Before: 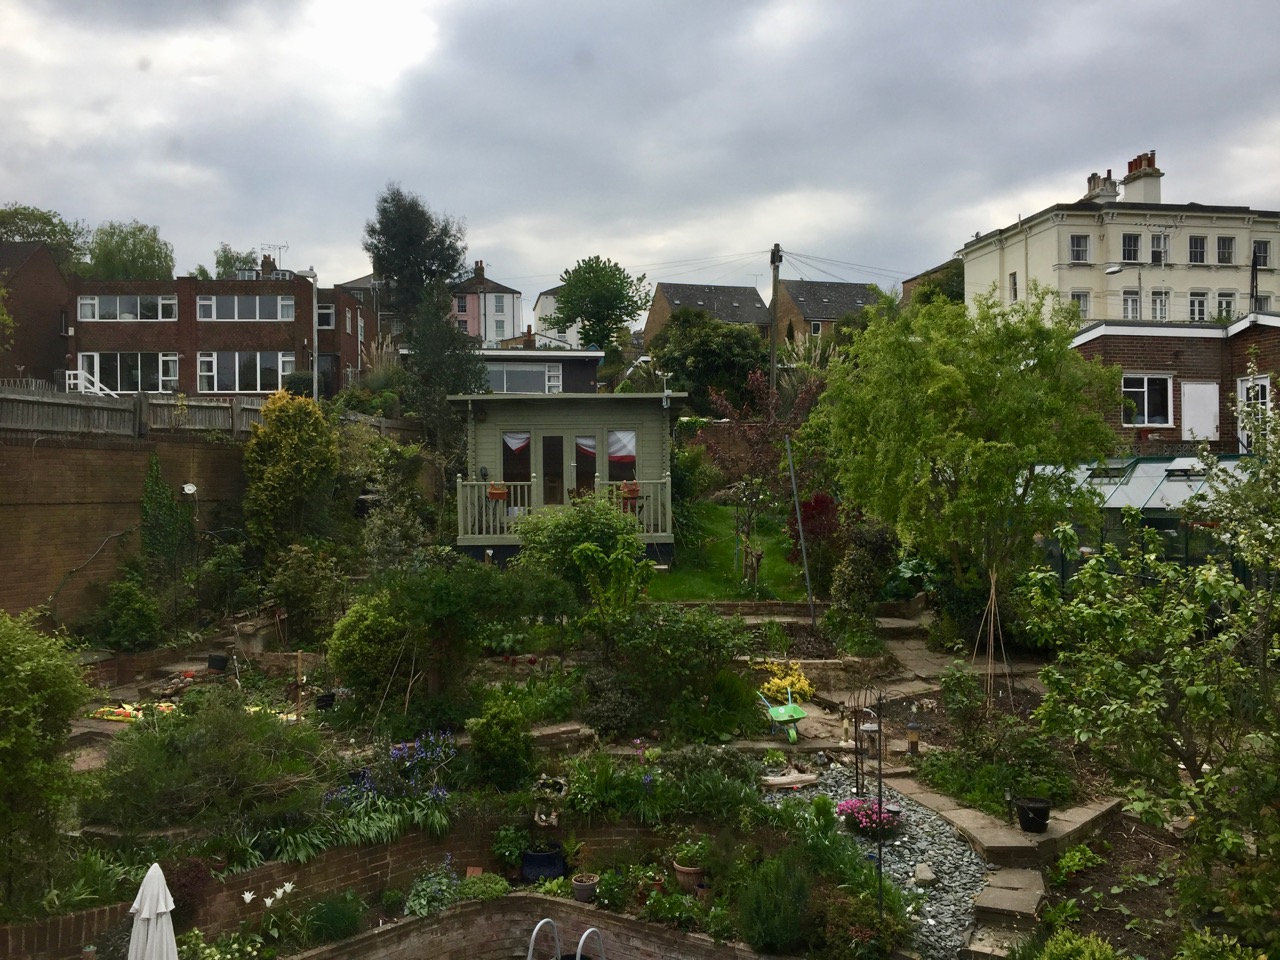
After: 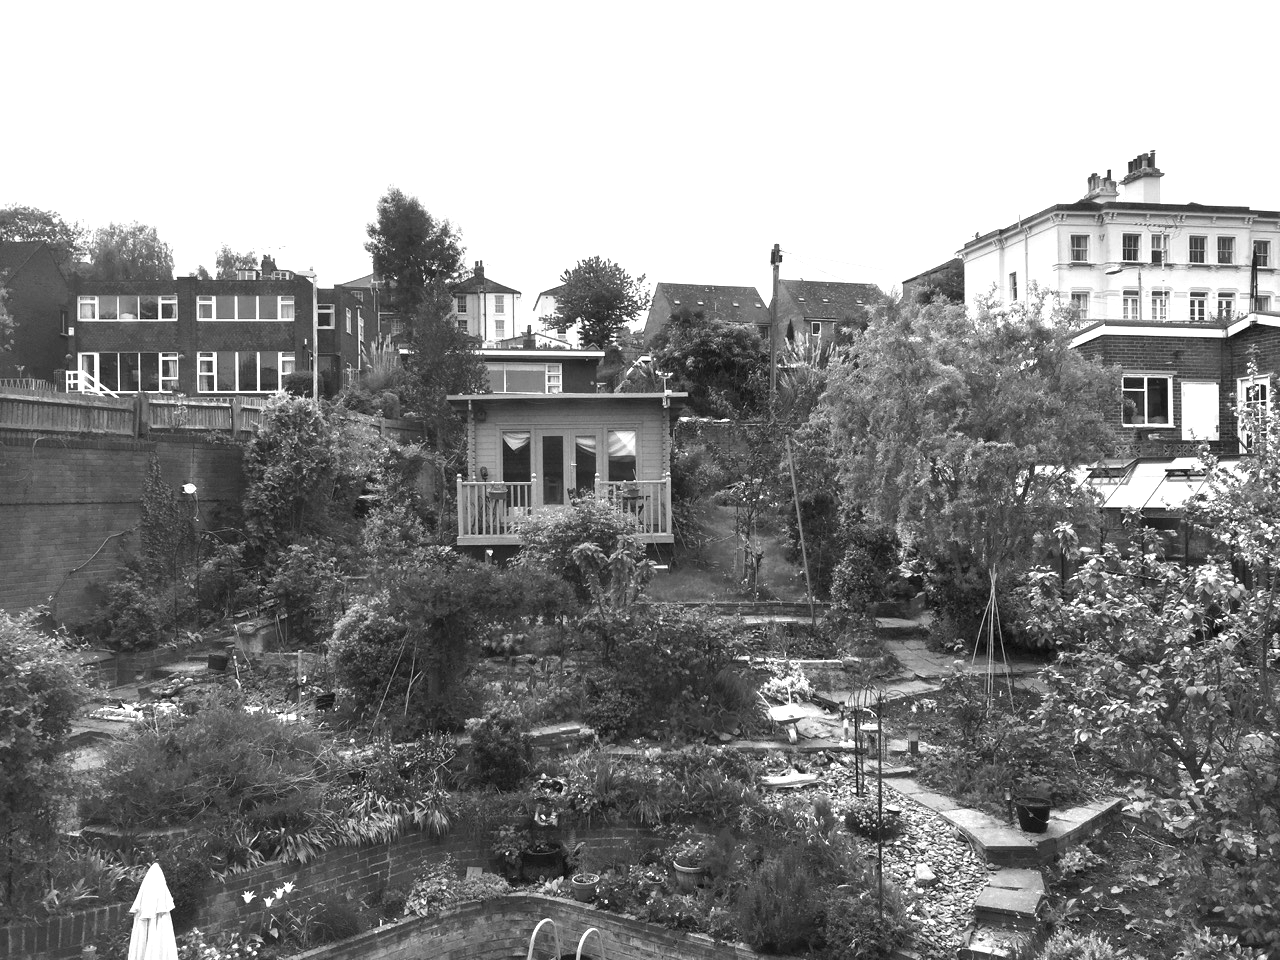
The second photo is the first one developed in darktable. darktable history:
color correction: highlights a* 40, highlights b* 40, saturation 0.69
monochrome: a 2.21, b -1.33, size 2.2
exposure: black level correction 0, exposure 1.45 EV, compensate exposure bias true, compensate highlight preservation false
